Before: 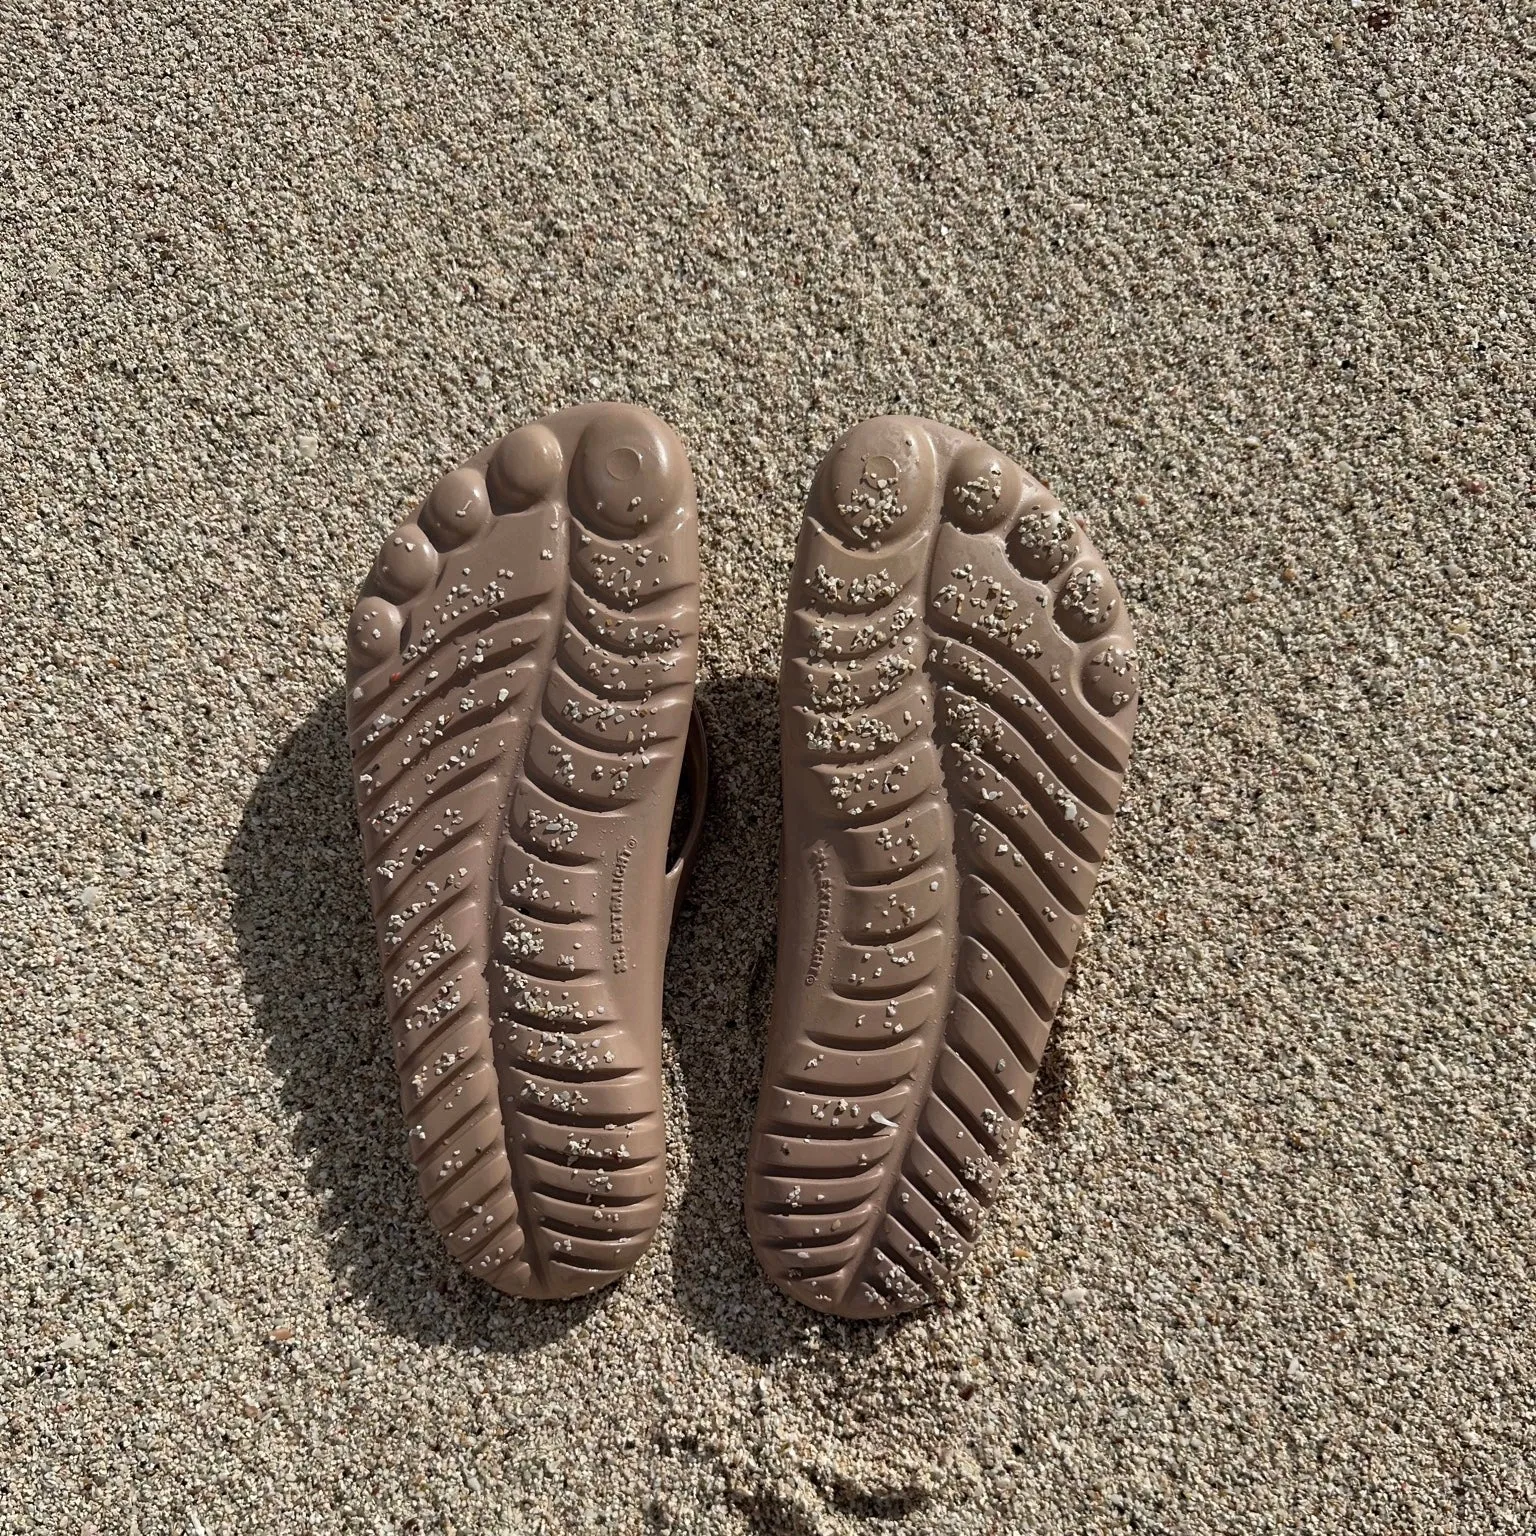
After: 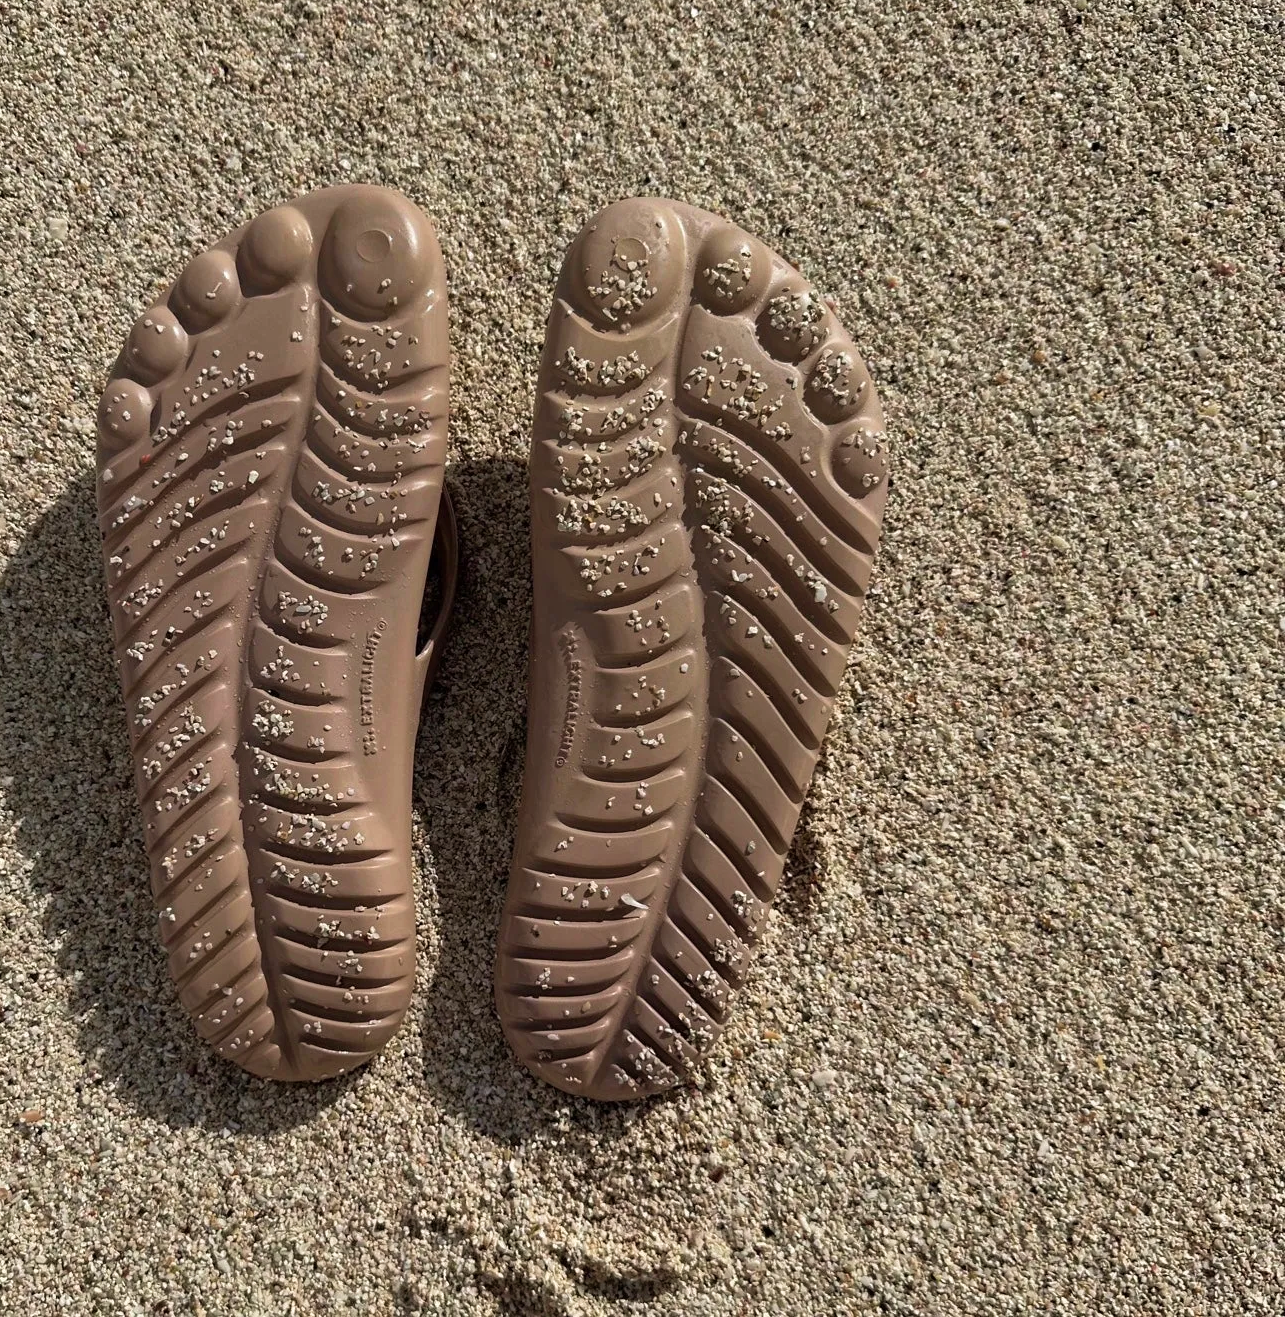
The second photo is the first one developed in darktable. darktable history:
velvia: on, module defaults
crop: left 16.315%, top 14.246%
shadows and highlights: shadows 25, highlights -25
